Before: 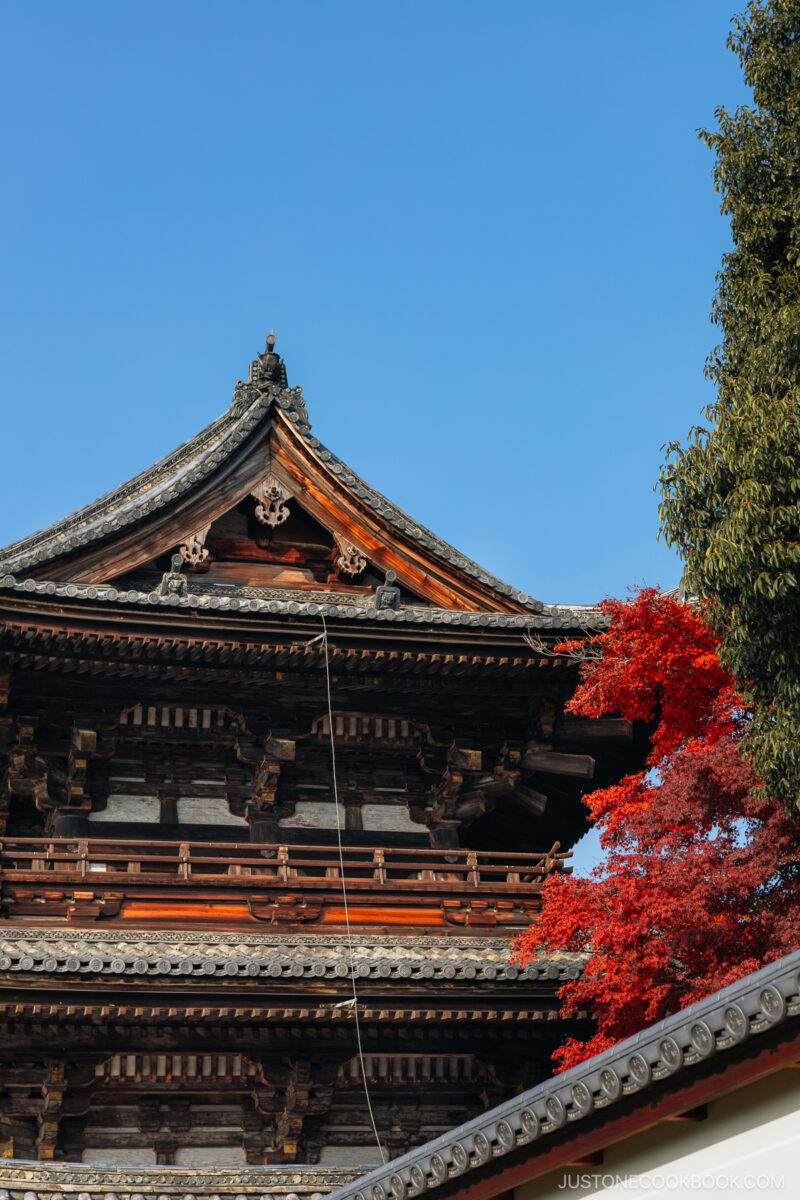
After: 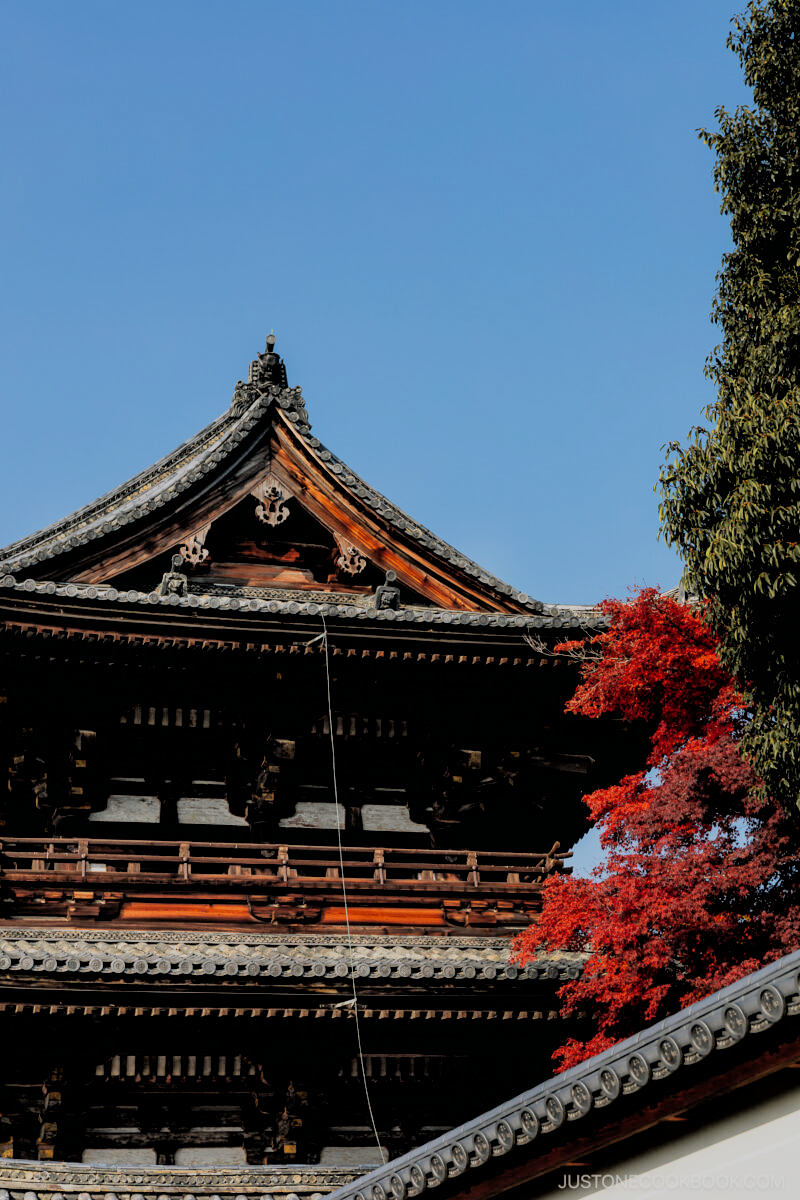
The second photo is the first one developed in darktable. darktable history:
filmic rgb: black relative exposure -2.8 EV, white relative exposure 4.56 EV, hardness 1.7, contrast 1.245
